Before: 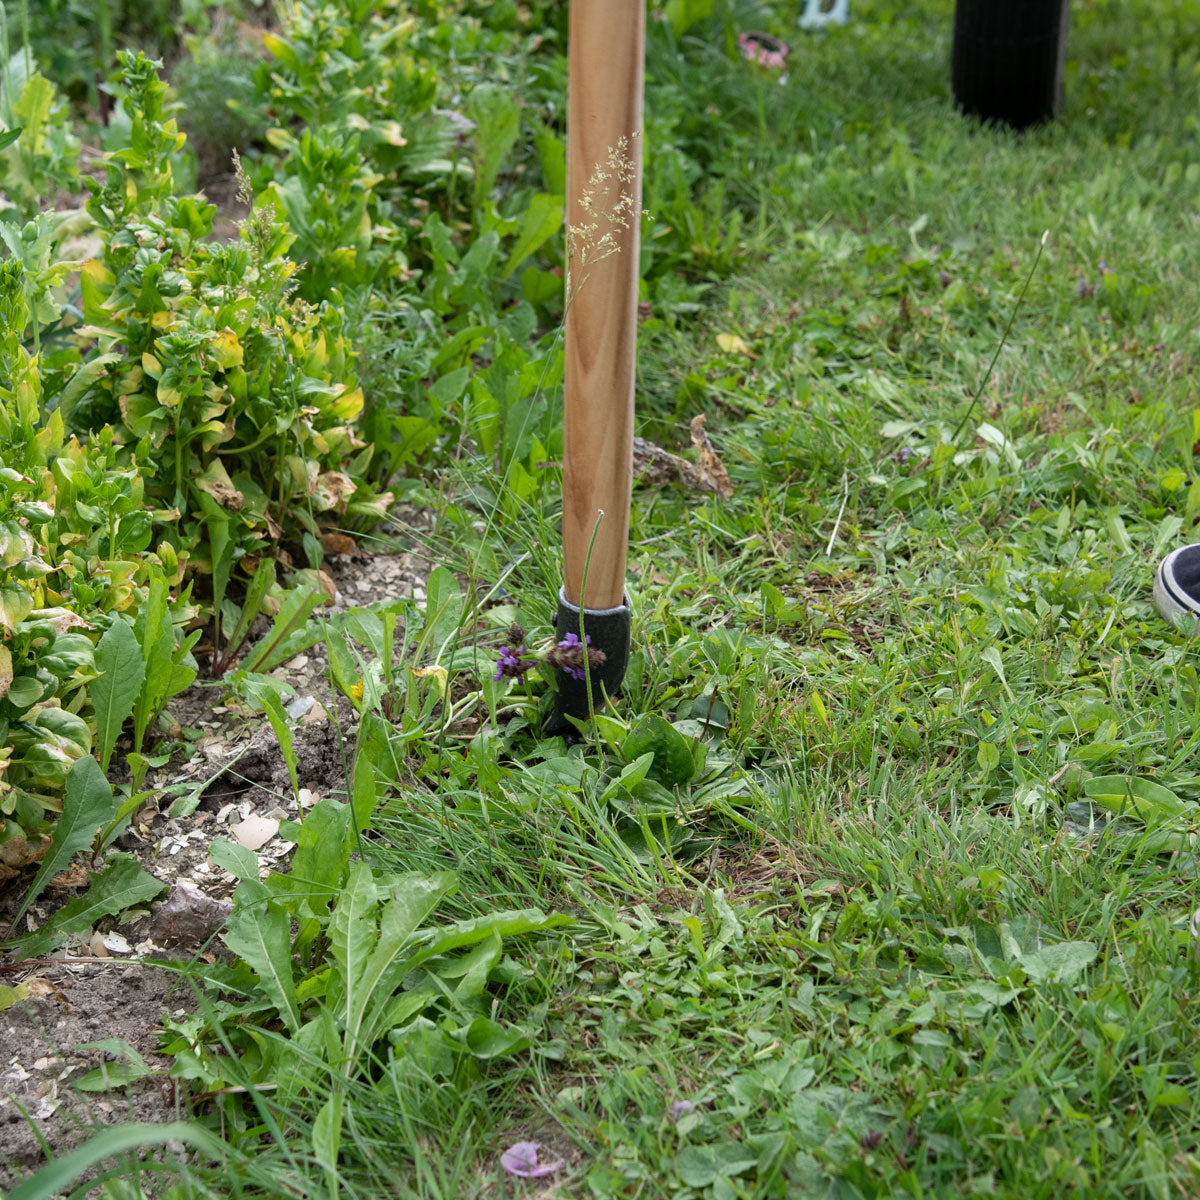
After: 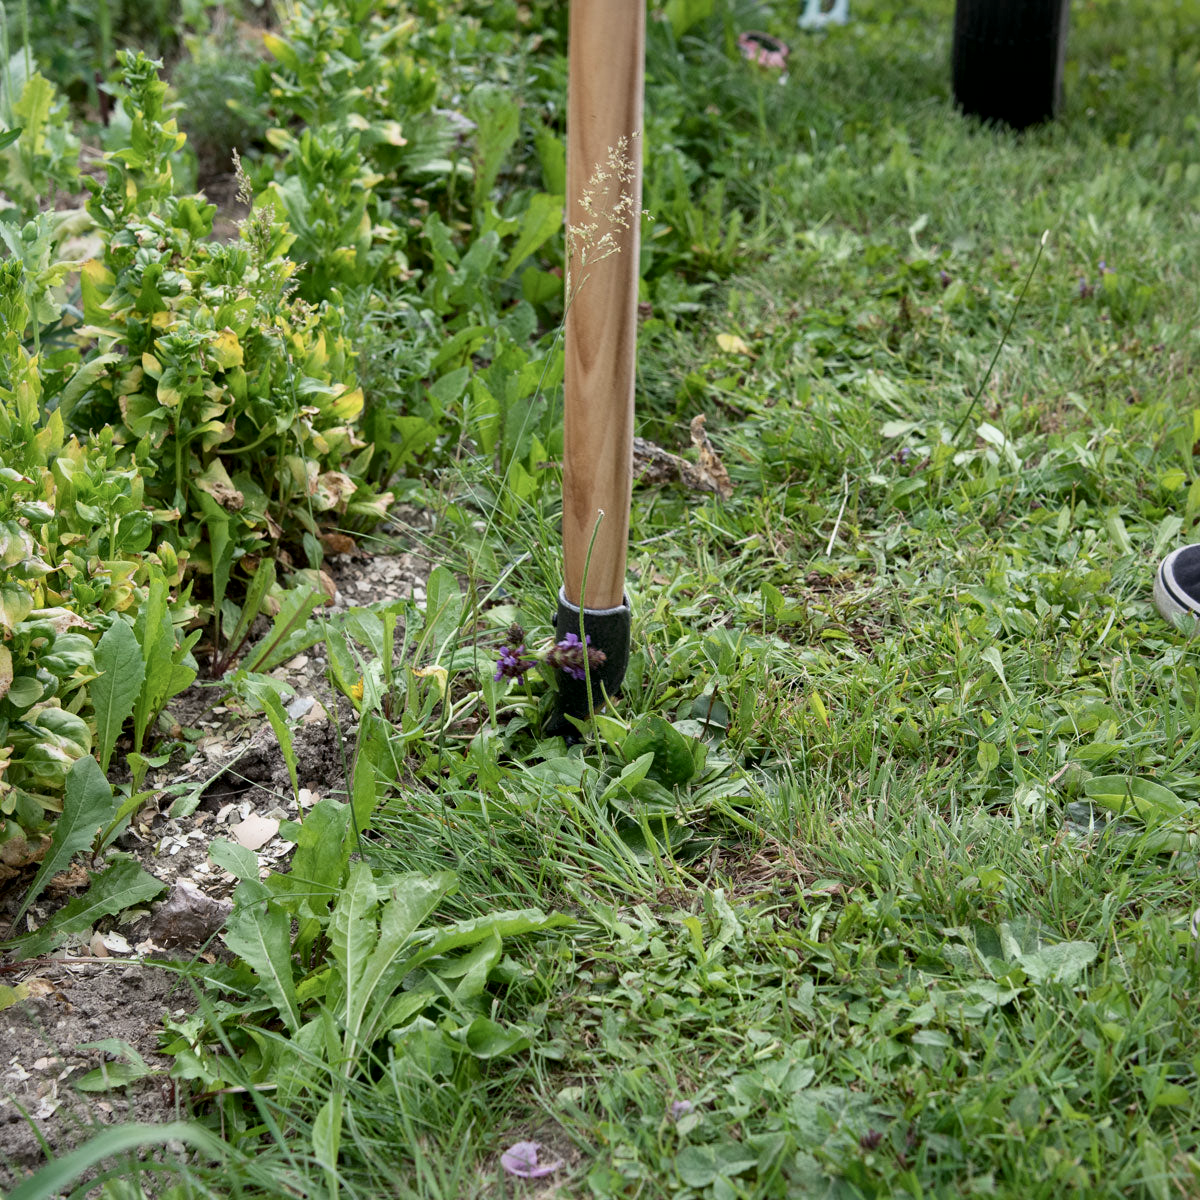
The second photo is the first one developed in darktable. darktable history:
local contrast: mode bilateral grid, contrast 25, coarseness 60, detail 151%, midtone range 0.2
color balance: contrast -15%
